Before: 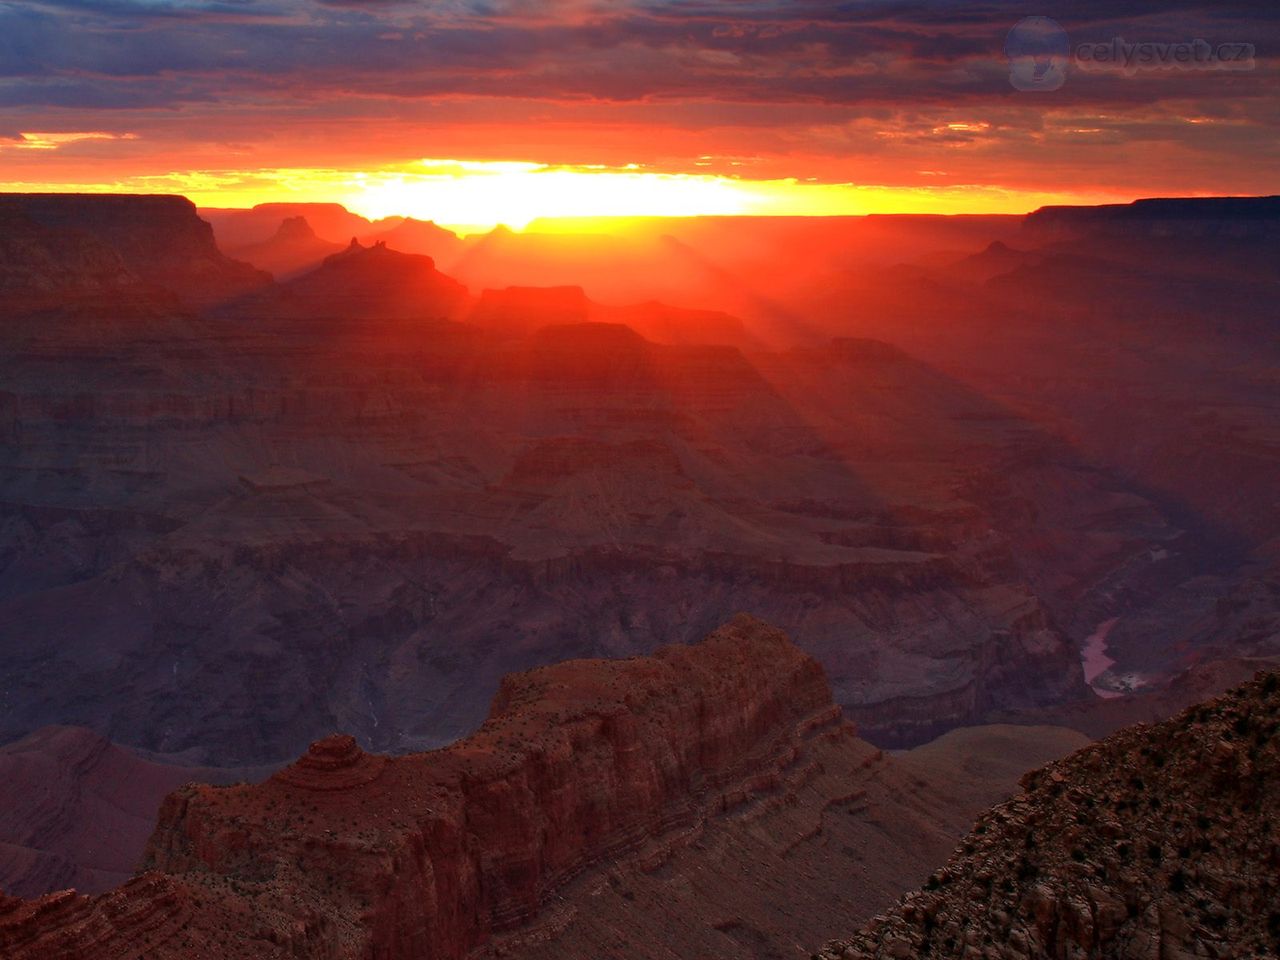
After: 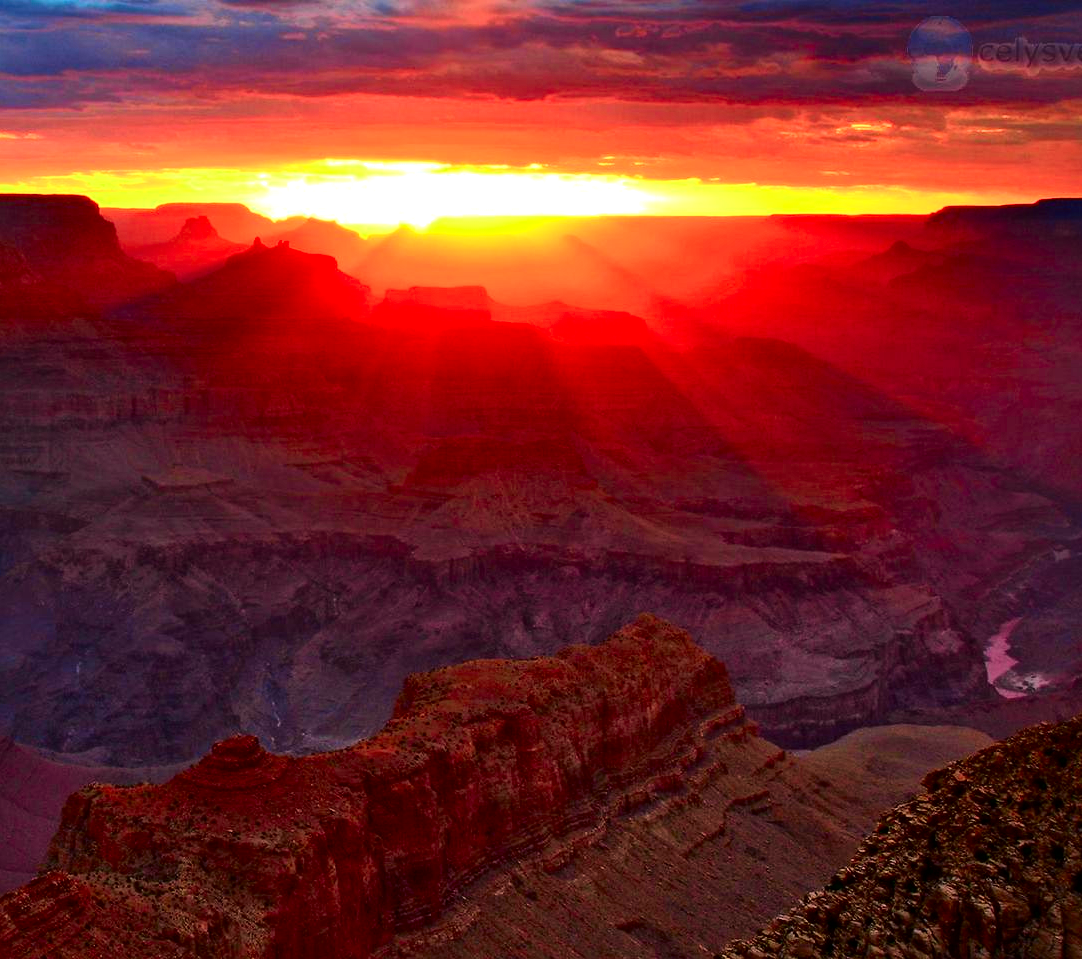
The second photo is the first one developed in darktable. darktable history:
color correction: highlights b* -0.041, saturation 1.14
crop: left 7.631%, right 7.816%
tone curve: curves: ch0 [(0, 0.003) (0.044, 0.032) (0.12, 0.089) (0.197, 0.168) (0.281, 0.273) (0.468, 0.548) (0.588, 0.71) (0.701, 0.815) (0.86, 0.922) (1, 0.982)]; ch1 [(0, 0) (0.247, 0.215) (0.433, 0.382) (0.466, 0.426) (0.493, 0.481) (0.501, 0.5) (0.517, 0.524) (0.557, 0.582) (0.598, 0.651) (0.671, 0.735) (0.796, 0.85) (1, 1)]; ch2 [(0, 0) (0.249, 0.216) (0.357, 0.317) (0.448, 0.432) (0.478, 0.492) (0.498, 0.499) (0.517, 0.53) (0.537, 0.57) (0.569, 0.623) (0.61, 0.663) (0.706, 0.75) (0.808, 0.809) (0.991, 0.968)], color space Lab, independent channels, preserve colors none
local contrast: mode bilateral grid, contrast 19, coarseness 50, detail 150%, midtone range 0.2
shadows and highlights: radius 125.6, shadows 30.28, highlights -31.1, low approximation 0.01, soften with gaussian
velvia: on, module defaults
